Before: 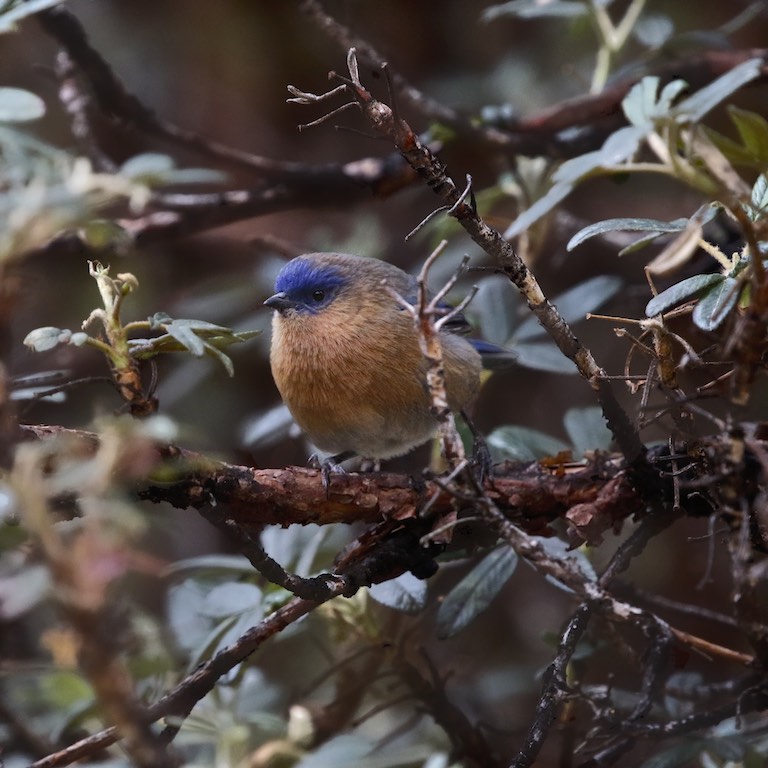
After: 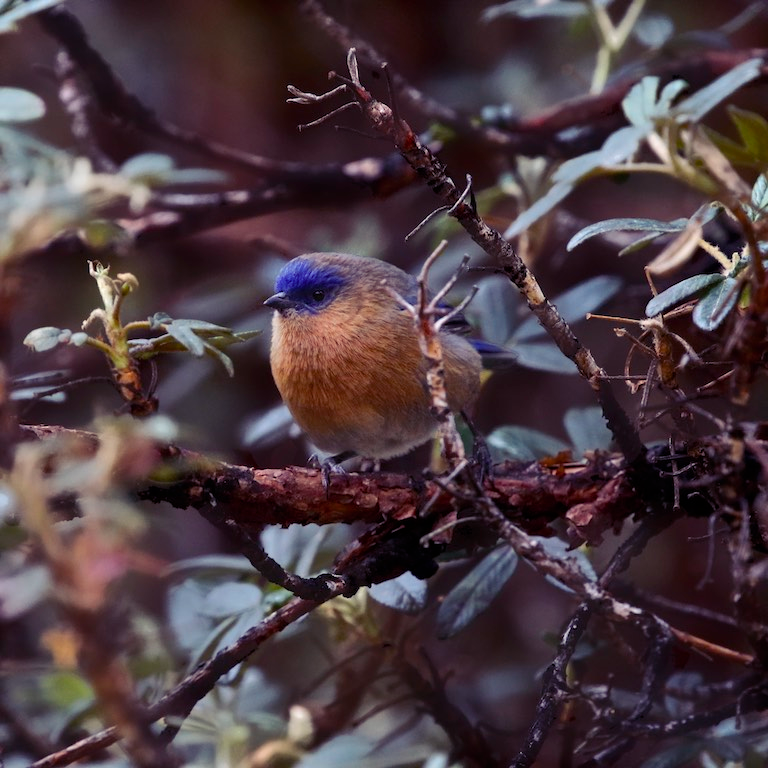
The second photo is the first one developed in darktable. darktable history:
color balance rgb: shadows lift › luminance -21.523%, shadows lift › chroma 8.869%, shadows lift › hue 282.72°, perceptual saturation grading › global saturation 30.328%, global vibrance -23.443%
